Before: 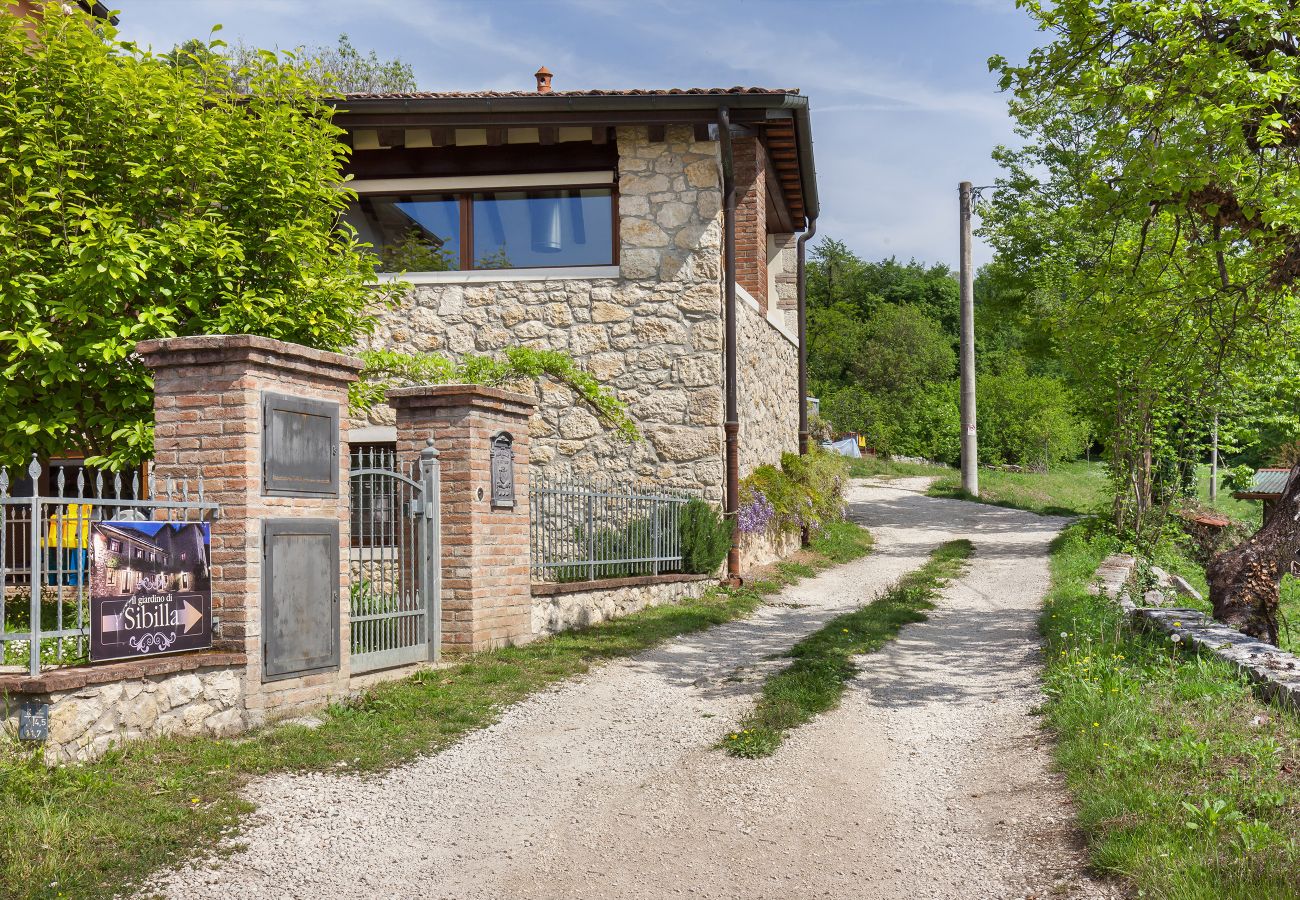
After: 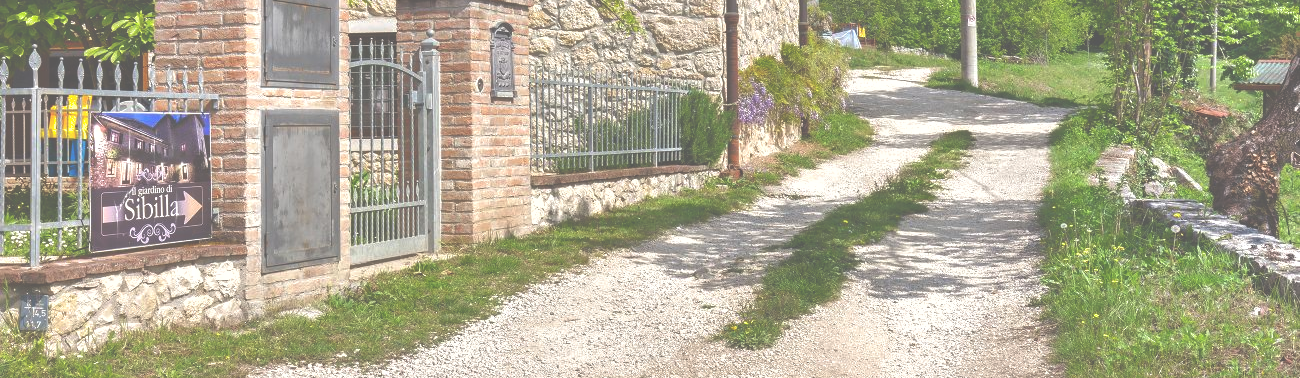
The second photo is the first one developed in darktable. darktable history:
shadows and highlights: on, module defaults
exposure: black level correction -0.071, exposure 0.5 EV, compensate highlight preservation false
color balance rgb: perceptual saturation grading › global saturation 20%, perceptual saturation grading › highlights -25%, perceptual saturation grading › shadows 25%
crop: top 45.551%, bottom 12.262%
